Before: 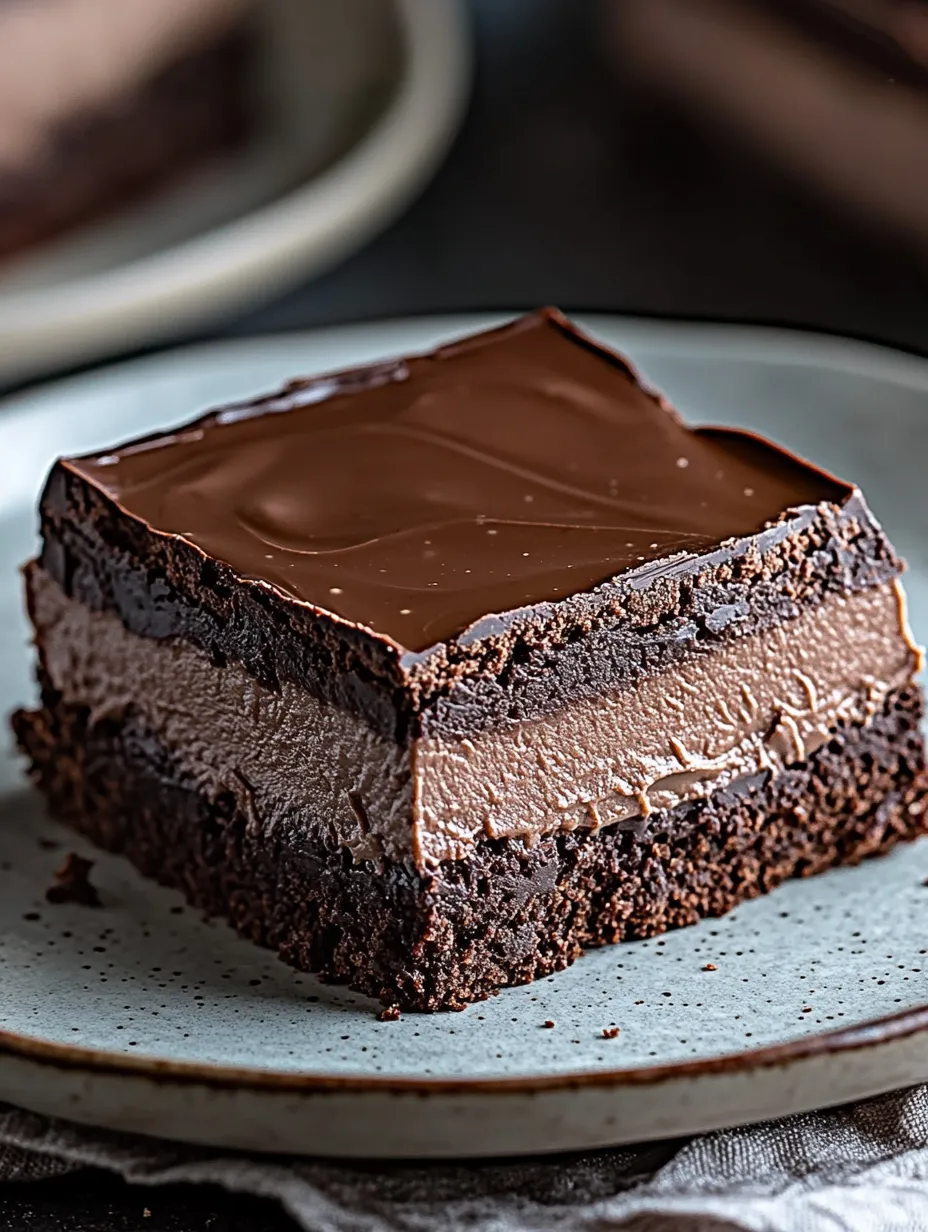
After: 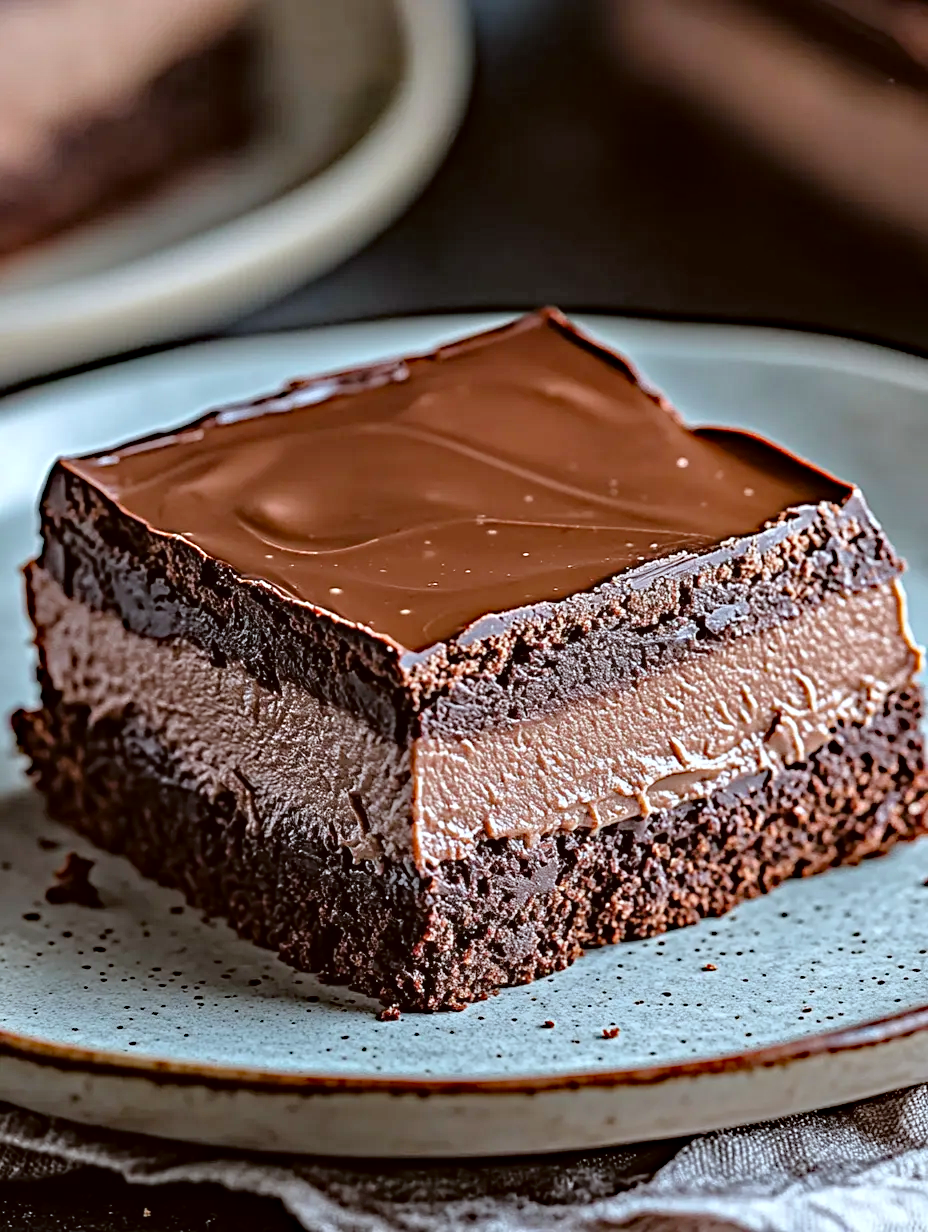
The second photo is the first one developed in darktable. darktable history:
tone equalizer: -7 EV 0.15 EV, -6 EV 0.6 EV, -5 EV 1.15 EV, -4 EV 1.33 EV, -3 EV 1.15 EV, -2 EV 0.6 EV, -1 EV 0.15 EV, mask exposure compensation -0.5 EV
color correction: highlights a* -3.28, highlights b* -6.24, shadows a* 3.1, shadows b* 5.19
haze removal: strength 0.25, distance 0.25, compatibility mode true, adaptive false
